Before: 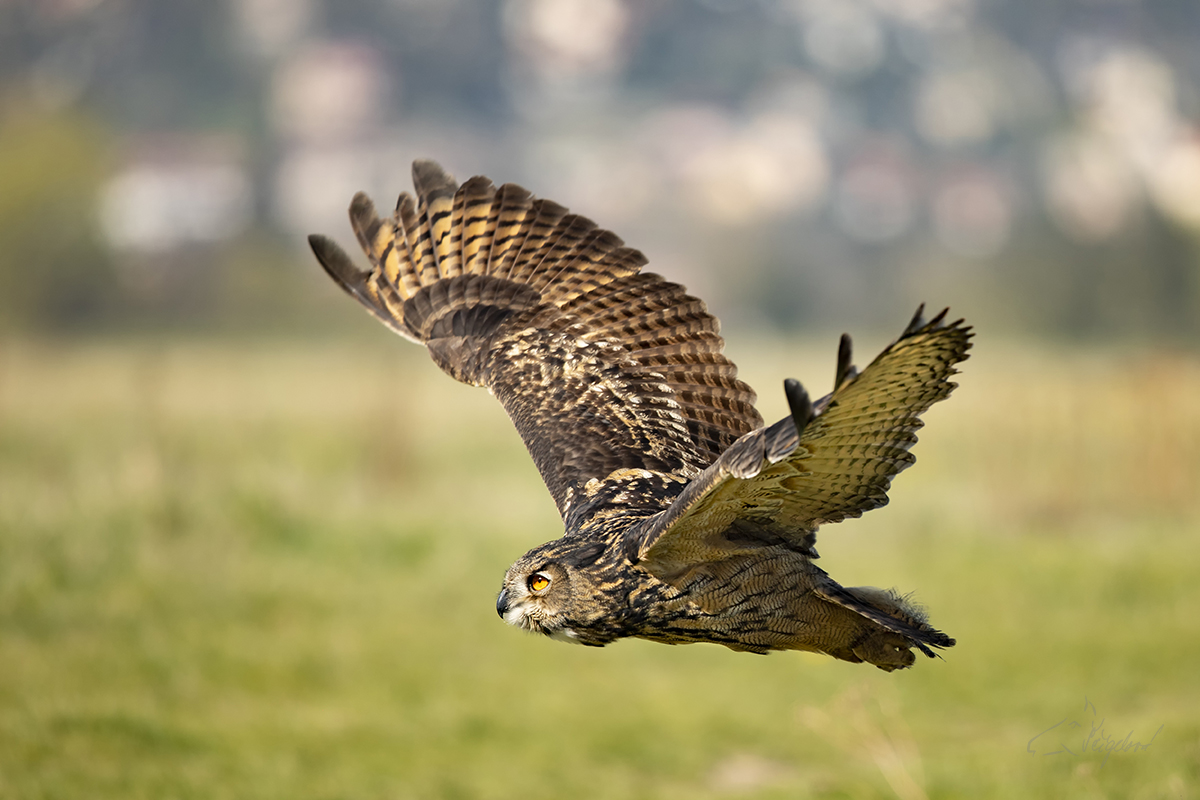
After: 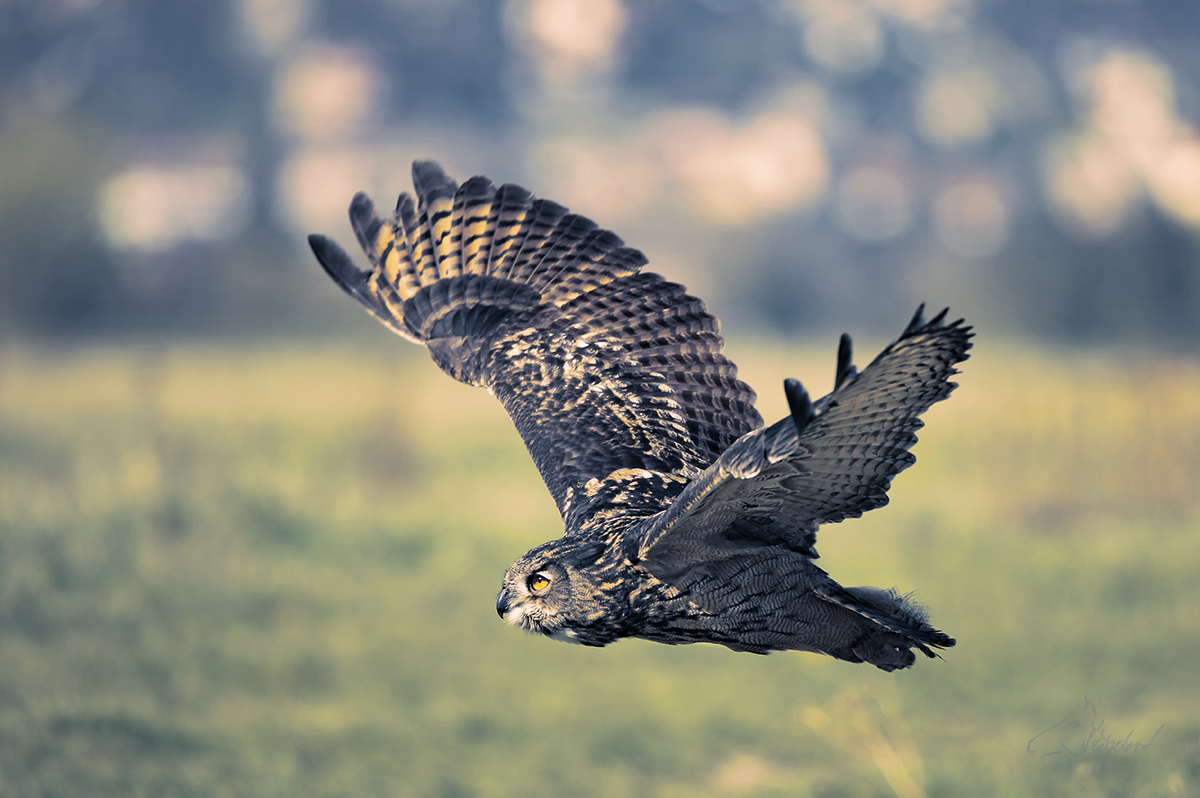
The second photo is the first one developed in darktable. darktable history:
split-toning: shadows › hue 226.8°, shadows › saturation 0.56, highlights › hue 28.8°, balance -40, compress 0%
crop: top 0.05%, bottom 0.098%
